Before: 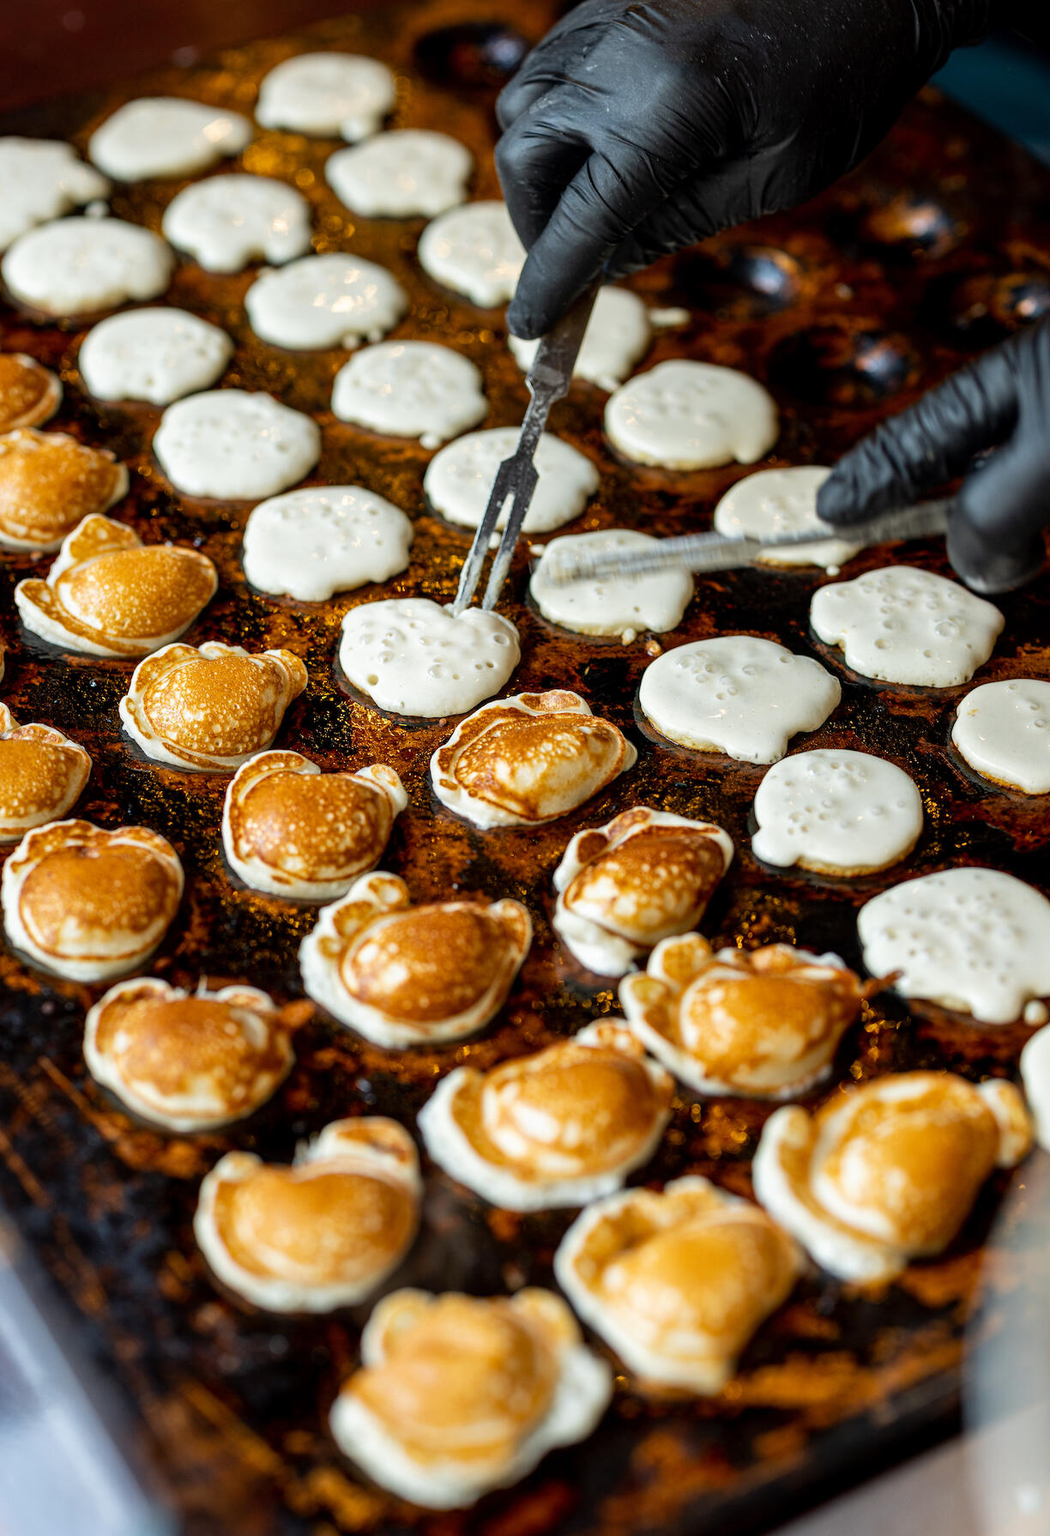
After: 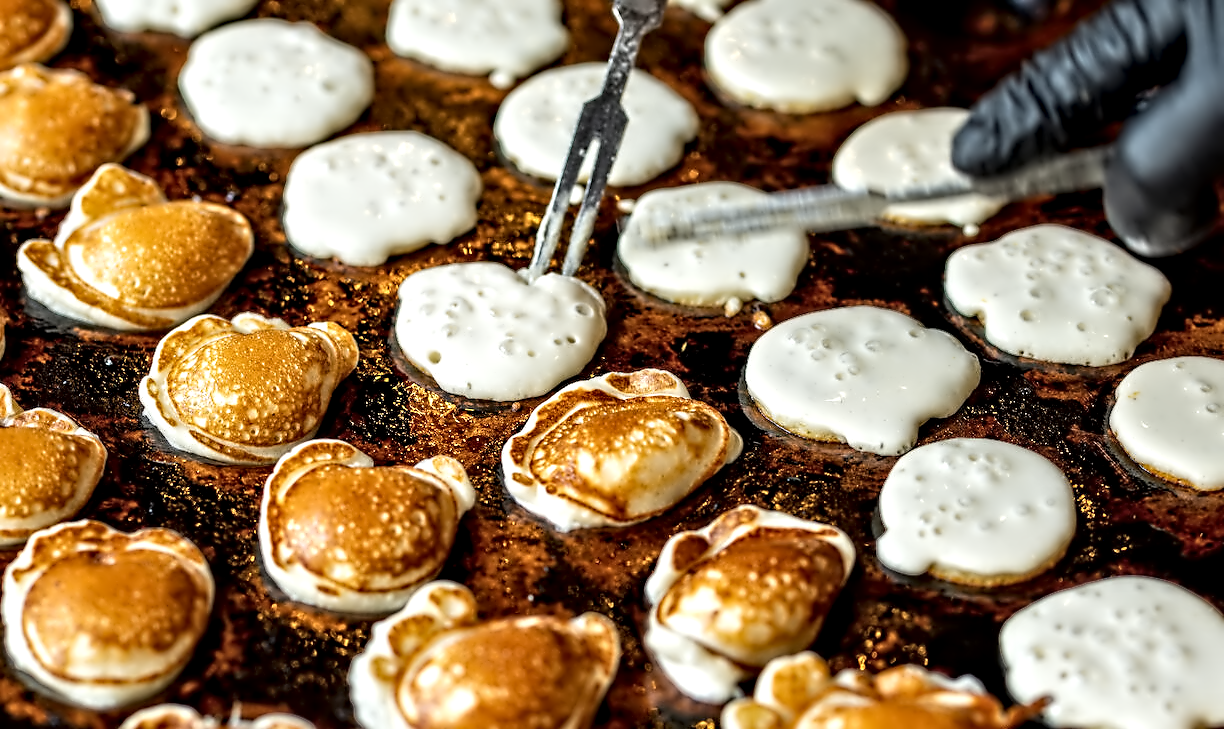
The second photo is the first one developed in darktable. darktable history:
exposure: exposure 0.129 EV, compensate highlight preservation false
contrast equalizer: octaves 7, y [[0.5, 0.542, 0.583, 0.625, 0.667, 0.708], [0.5 ×6], [0.5 ×6], [0, 0.033, 0.067, 0.1, 0.133, 0.167], [0, 0.05, 0.1, 0.15, 0.2, 0.25]]
crop and rotate: top 24.365%, bottom 34.869%
